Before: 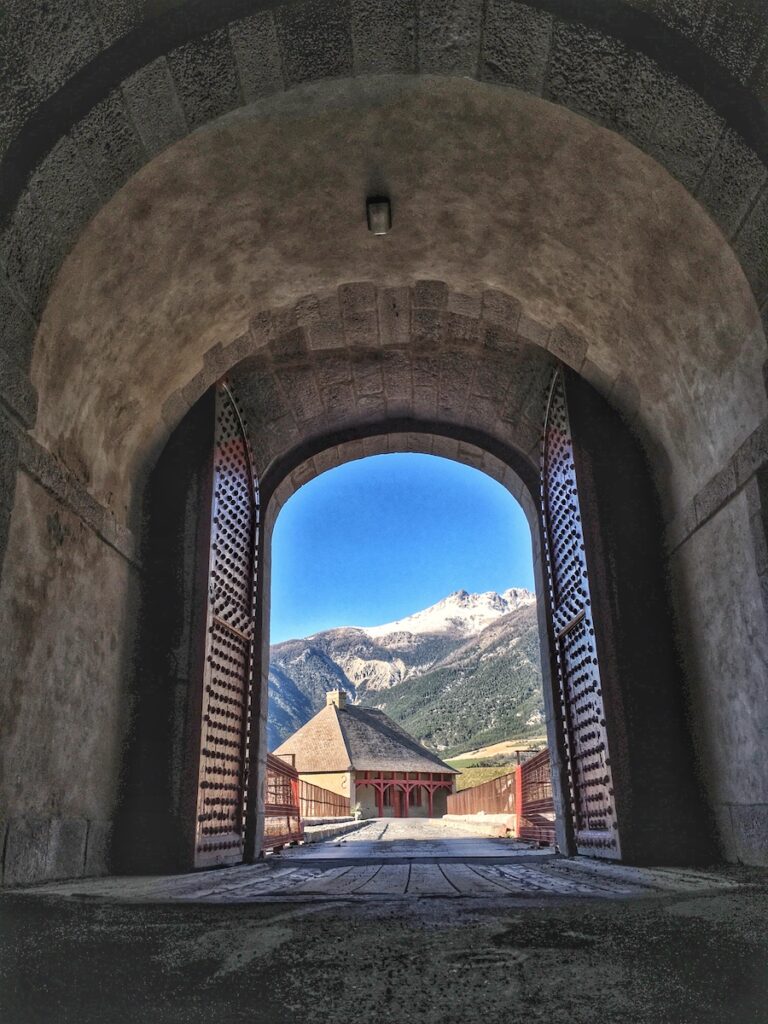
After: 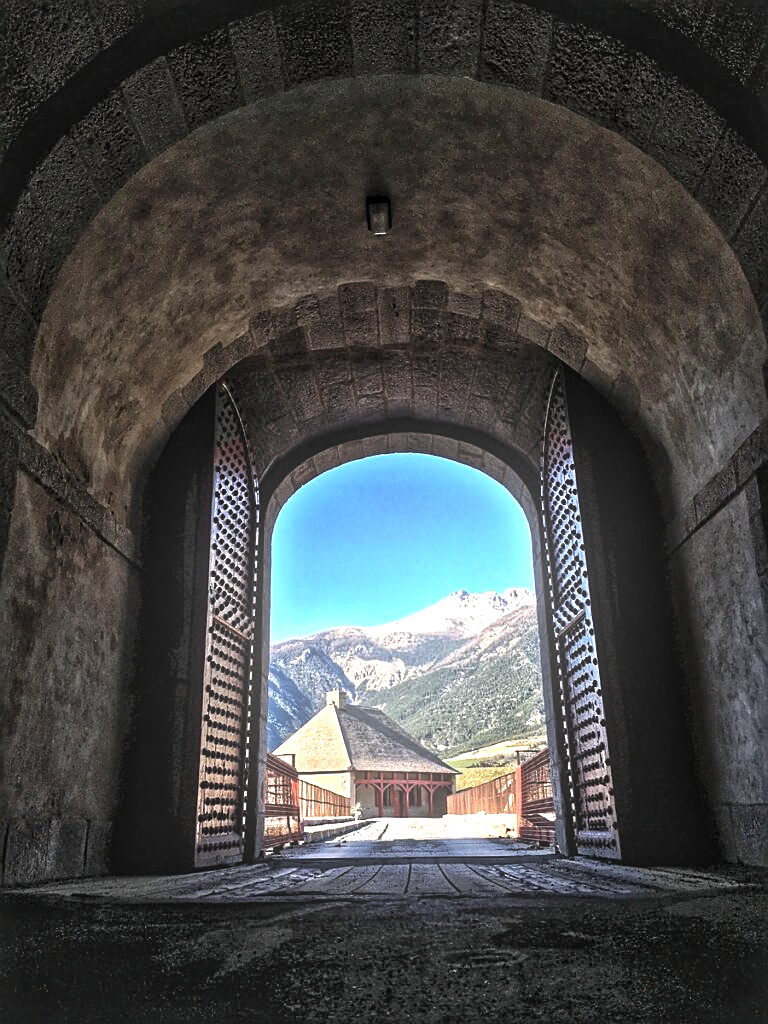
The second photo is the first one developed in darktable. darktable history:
sharpen: on, module defaults
levels: levels [0.044, 0.475, 0.791]
bloom: on, module defaults
